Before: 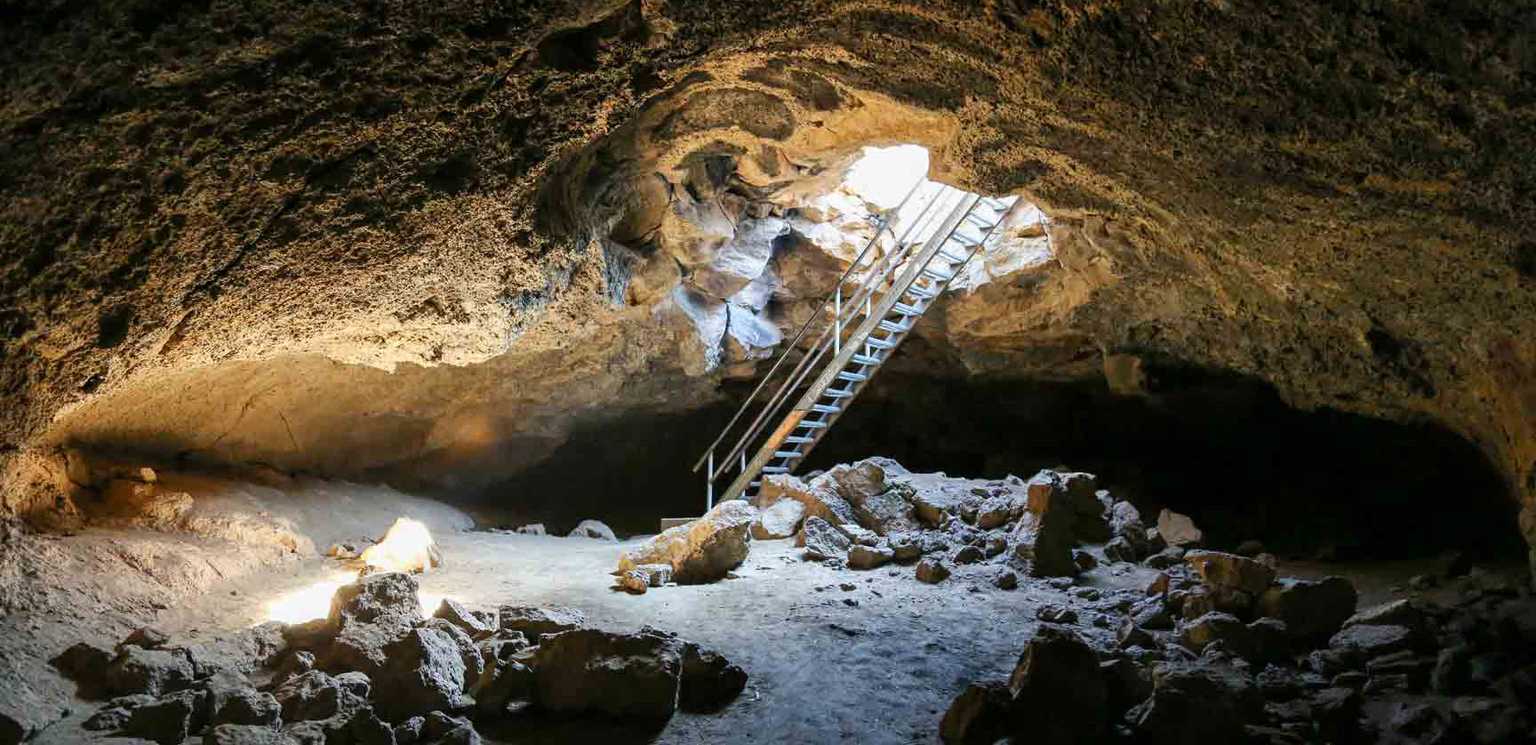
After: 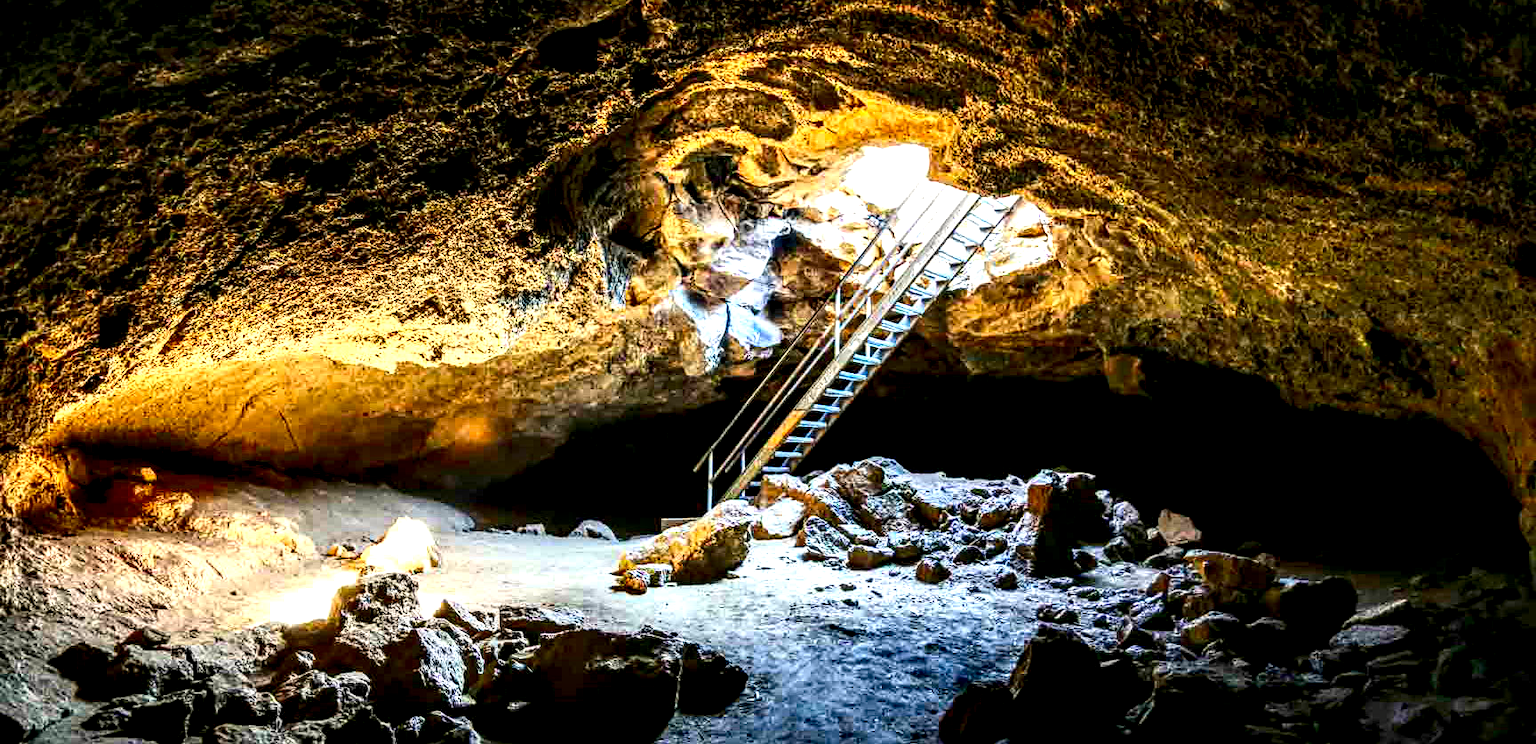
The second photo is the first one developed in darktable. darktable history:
exposure: black level correction 0.001, compensate highlight preservation false
contrast brightness saturation: contrast 0.262, brightness 0.021, saturation 0.871
color correction: highlights b* 2.94
local contrast: detail 204%
